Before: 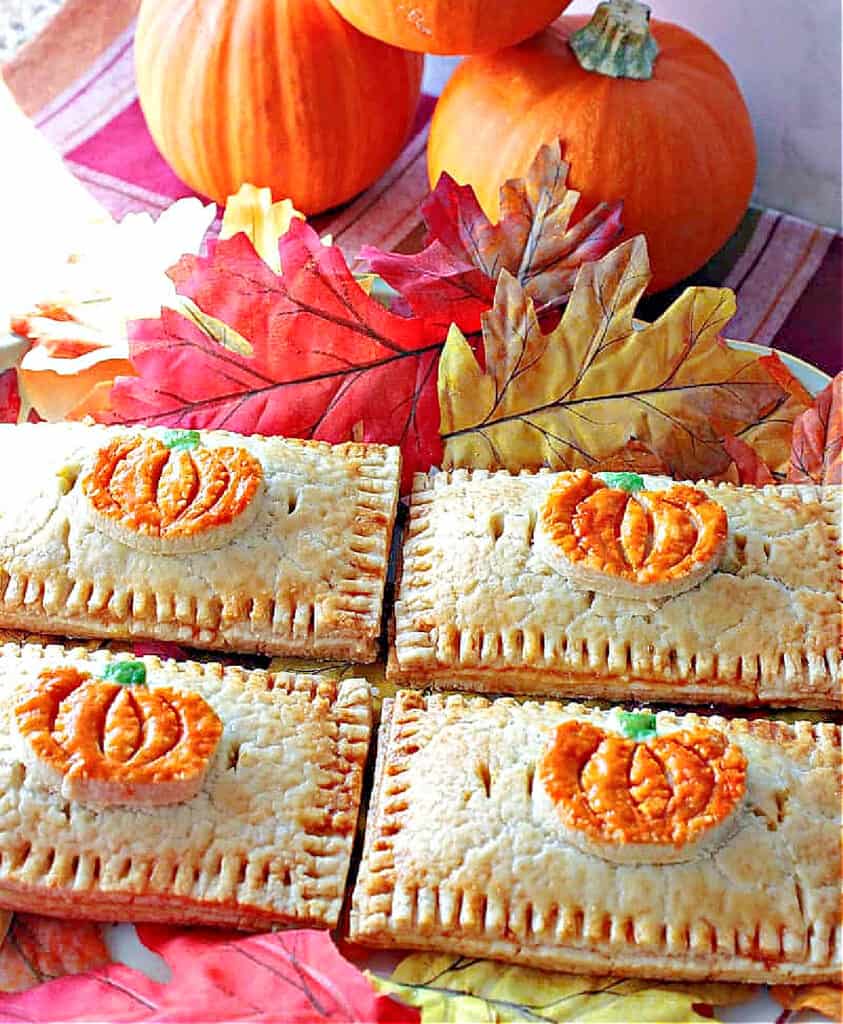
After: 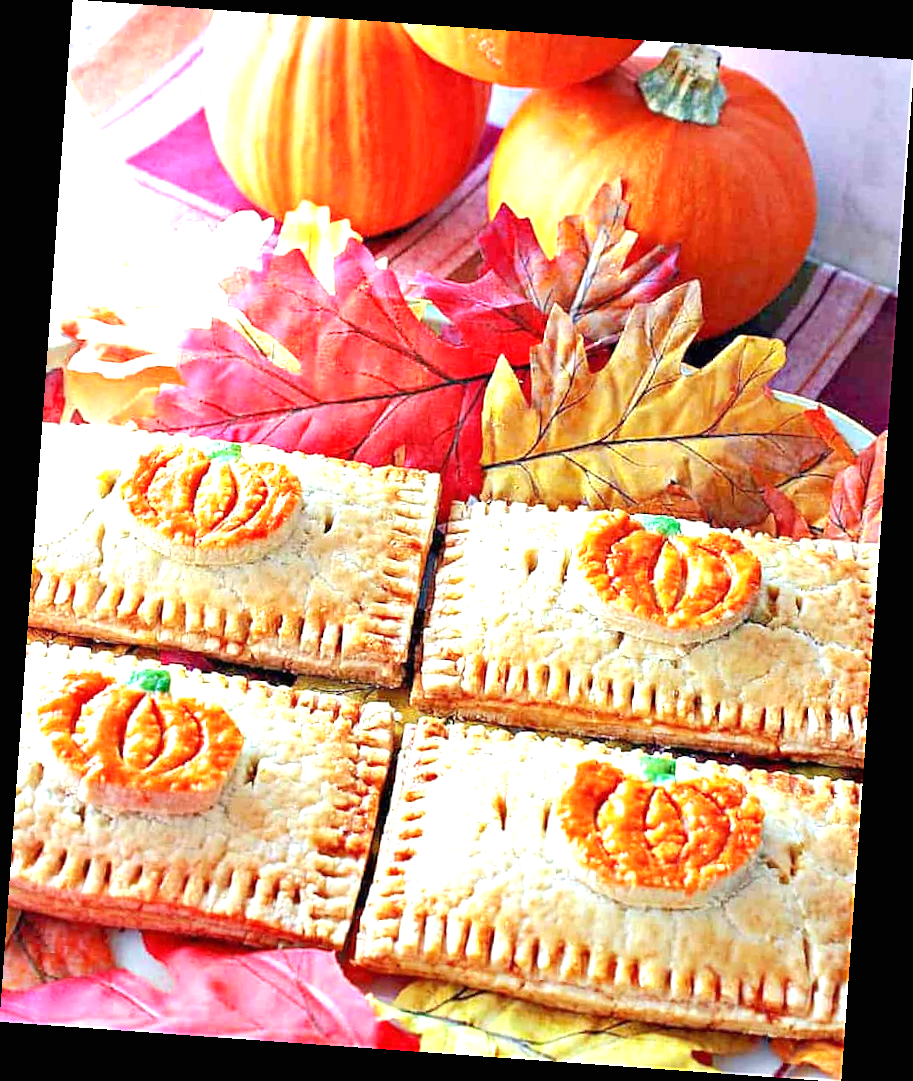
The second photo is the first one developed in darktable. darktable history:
exposure: black level correction 0, exposure 0.9 EV, compensate exposure bias true, compensate highlight preservation false
rotate and perspective: rotation 4.1°, automatic cropping off
